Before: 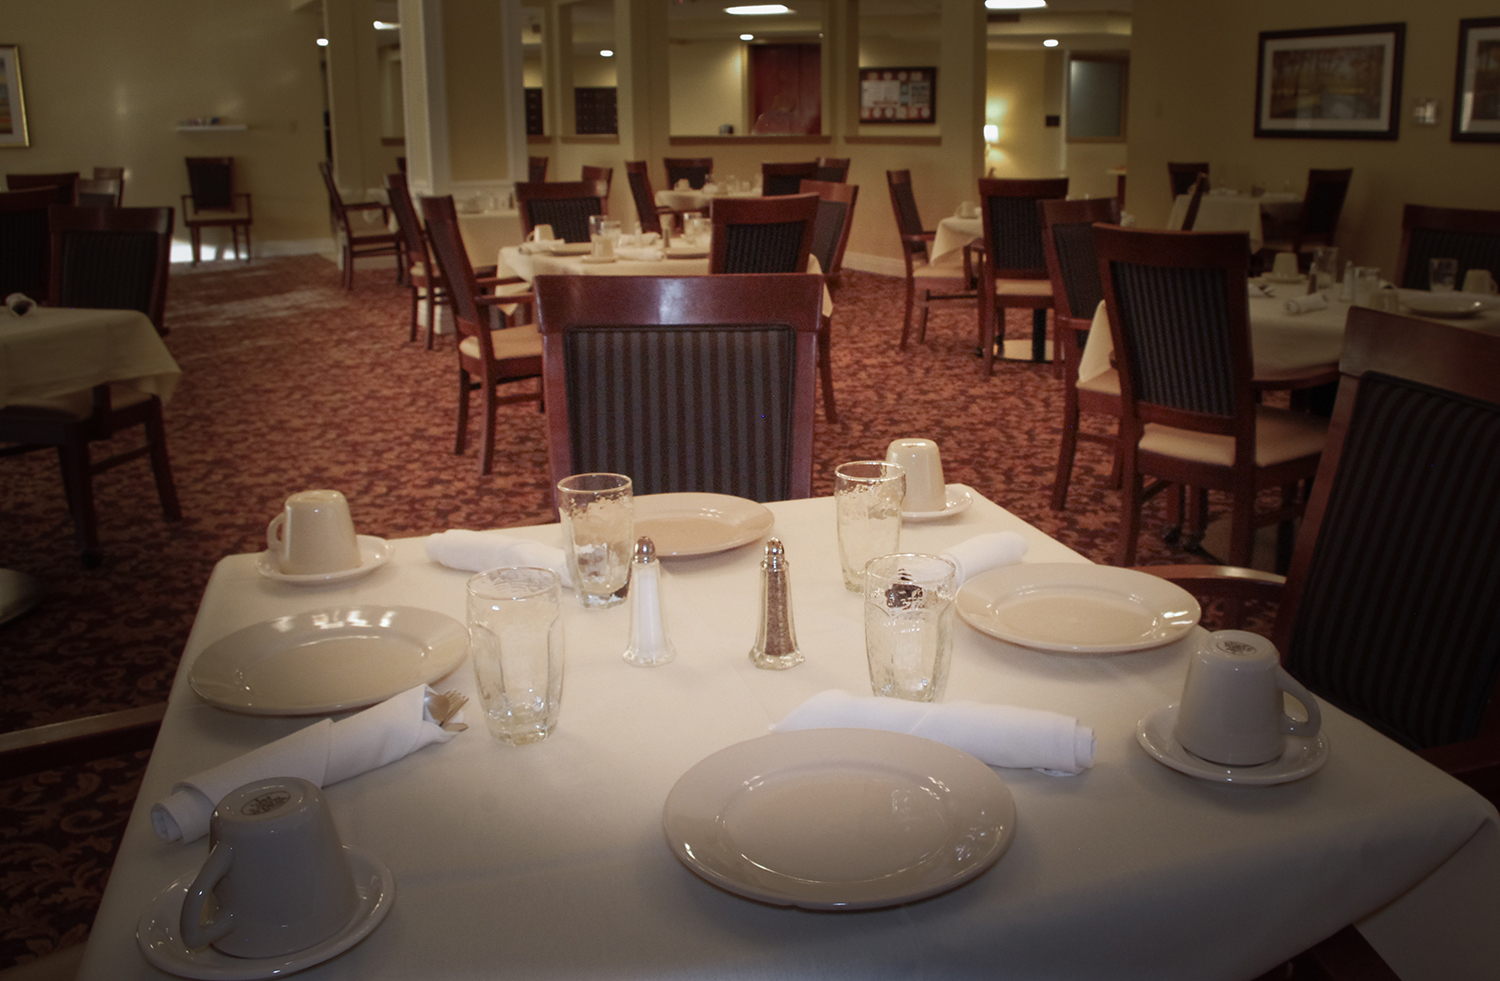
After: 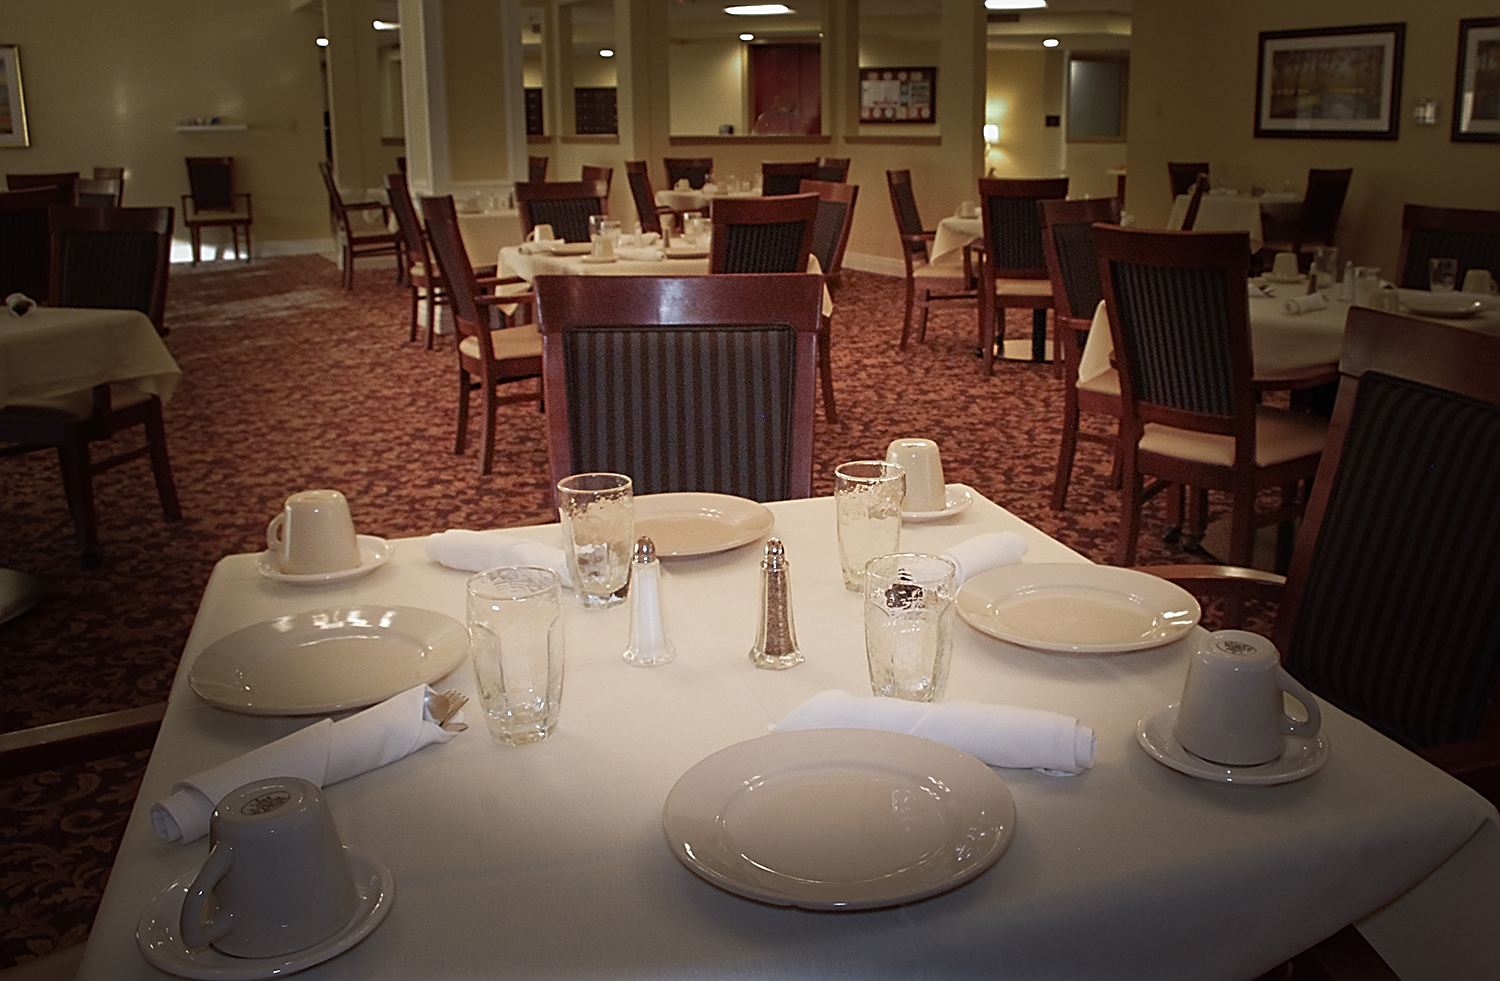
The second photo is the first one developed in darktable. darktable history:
sharpen: amount 1
